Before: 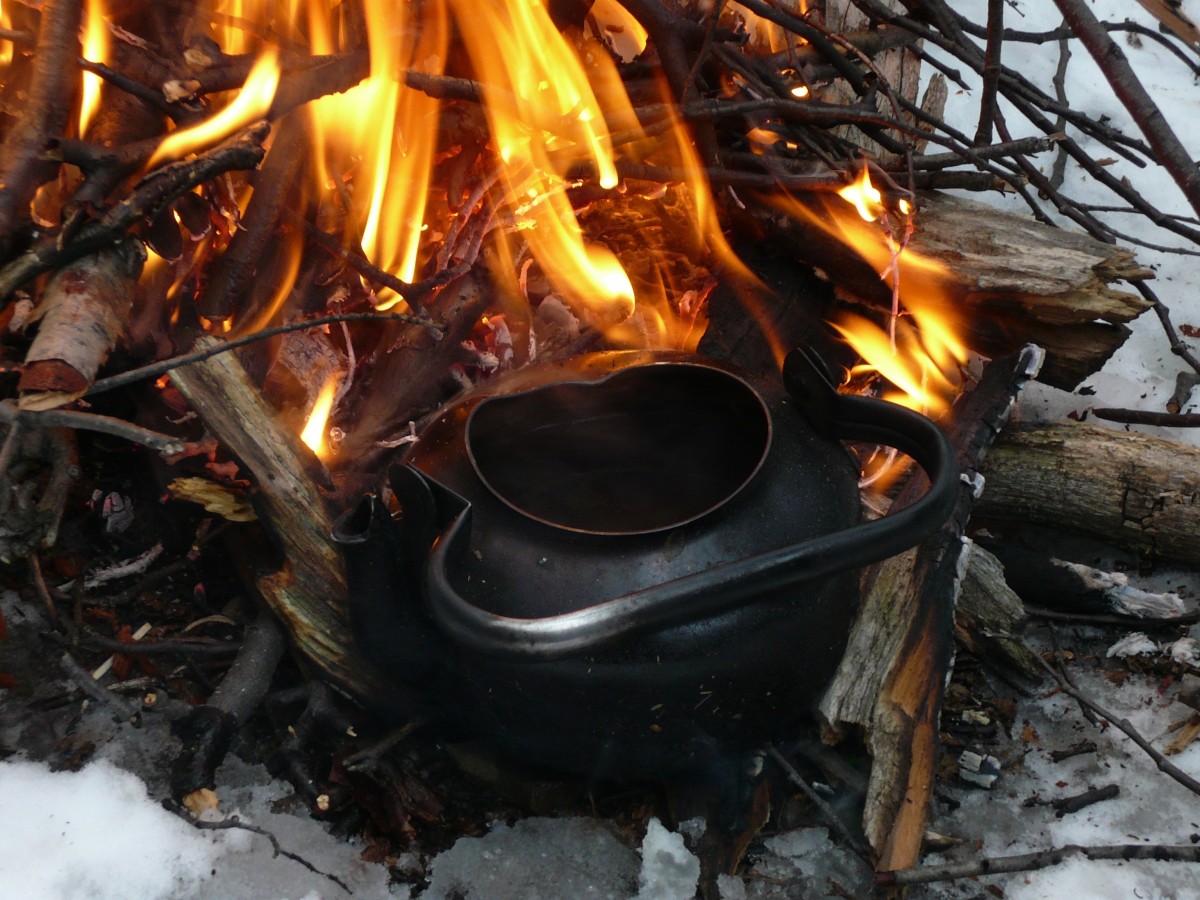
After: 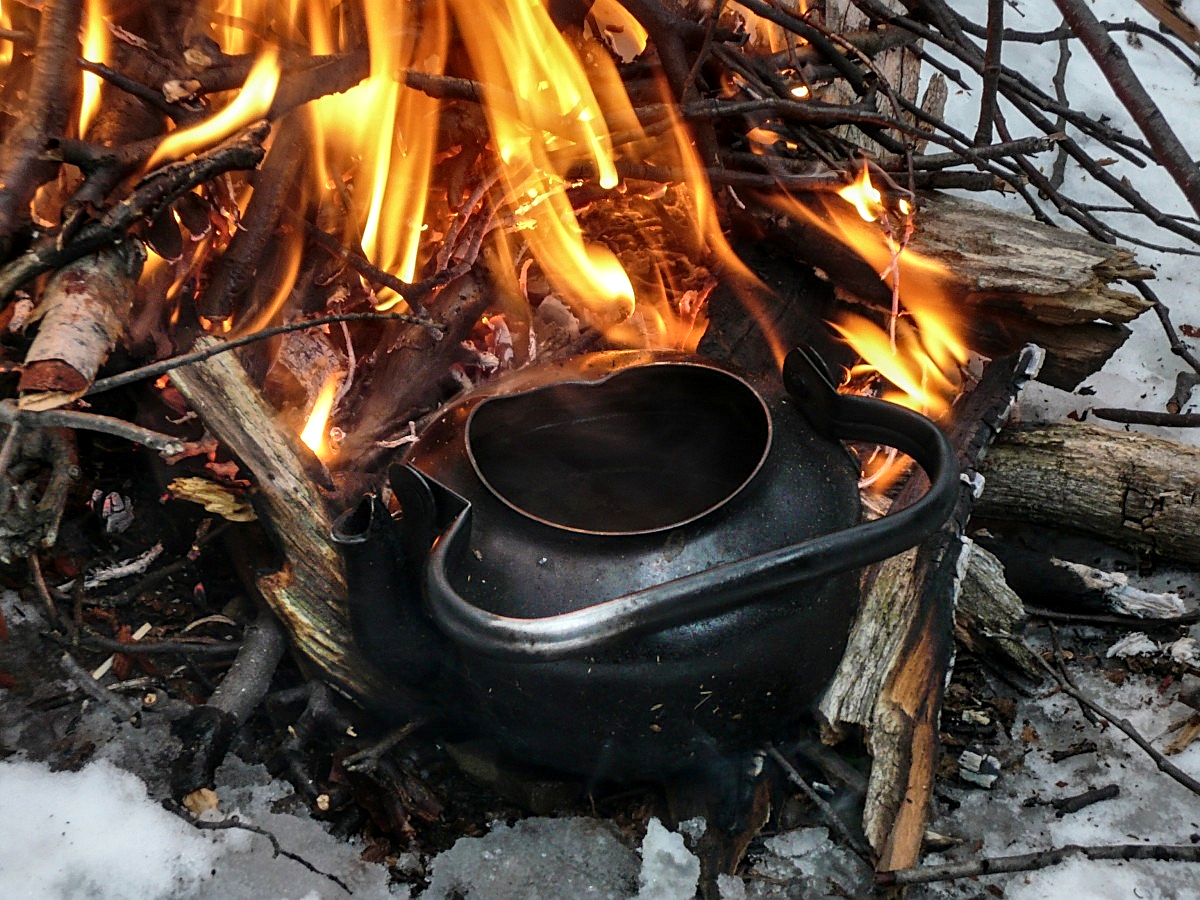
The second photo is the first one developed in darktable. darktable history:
shadows and highlights: white point adjustment 0.1, highlights -70, soften with gaussian
sharpen: on, module defaults
local contrast: detail 130%
contrast brightness saturation: contrast 0.01, saturation -0.05
